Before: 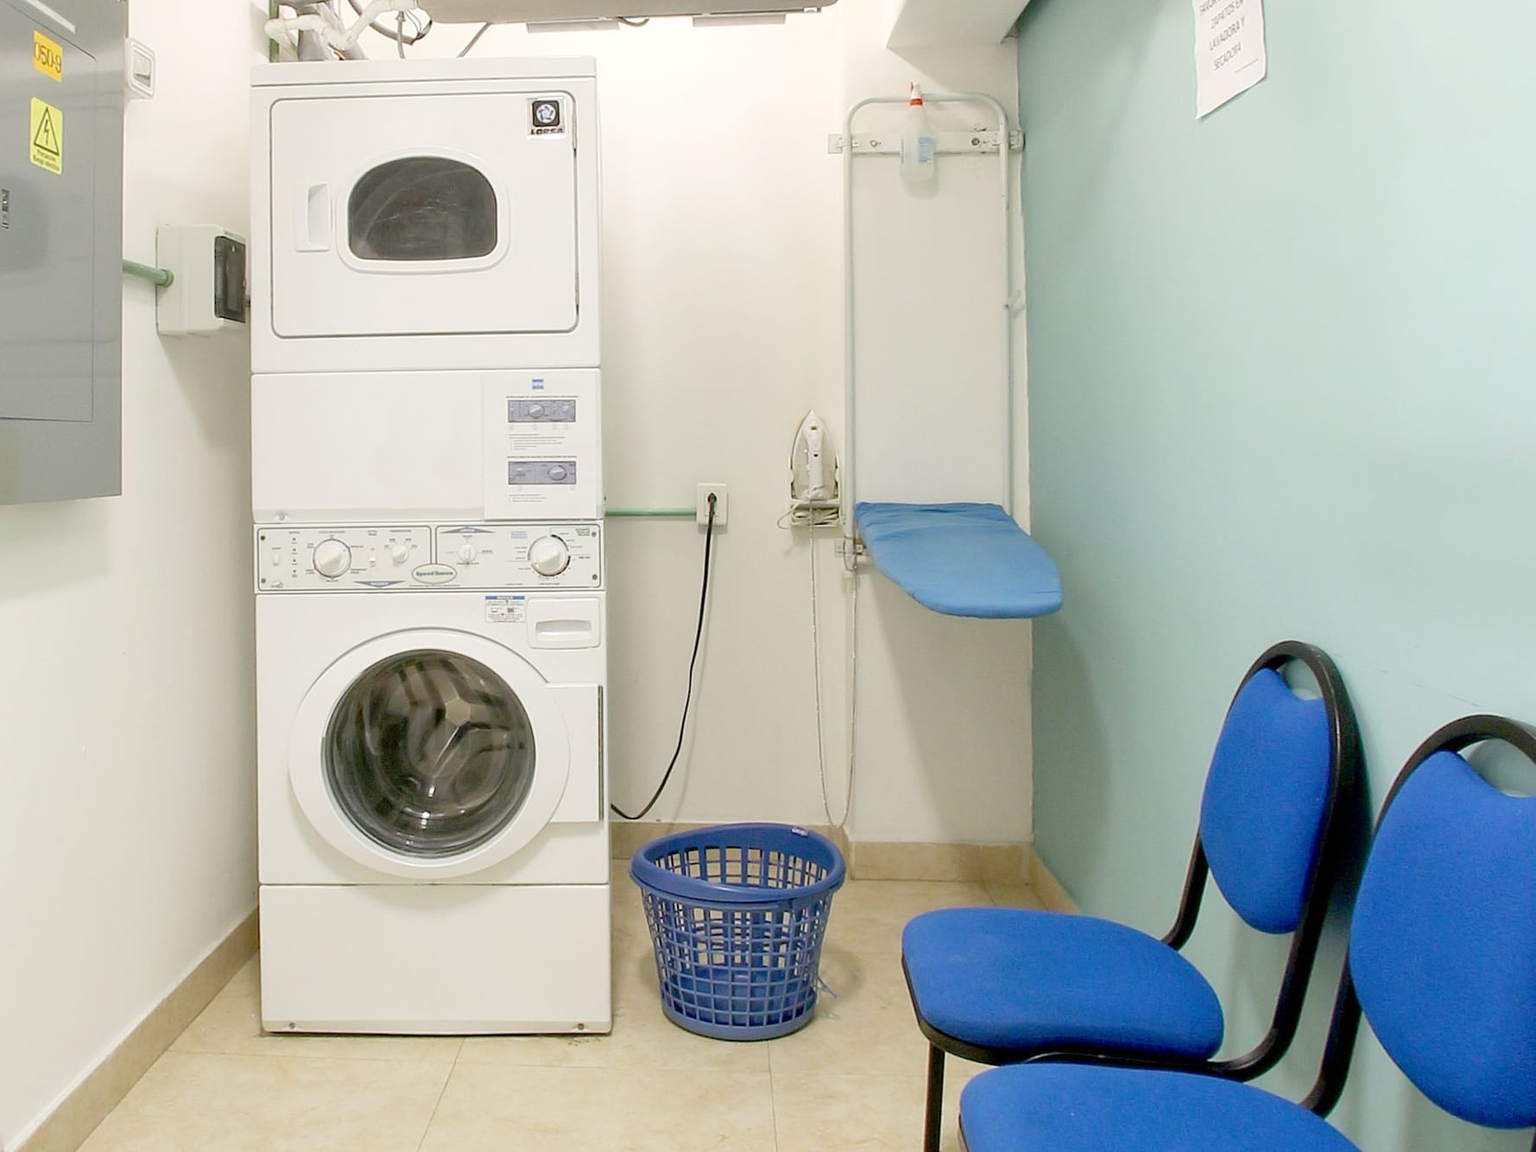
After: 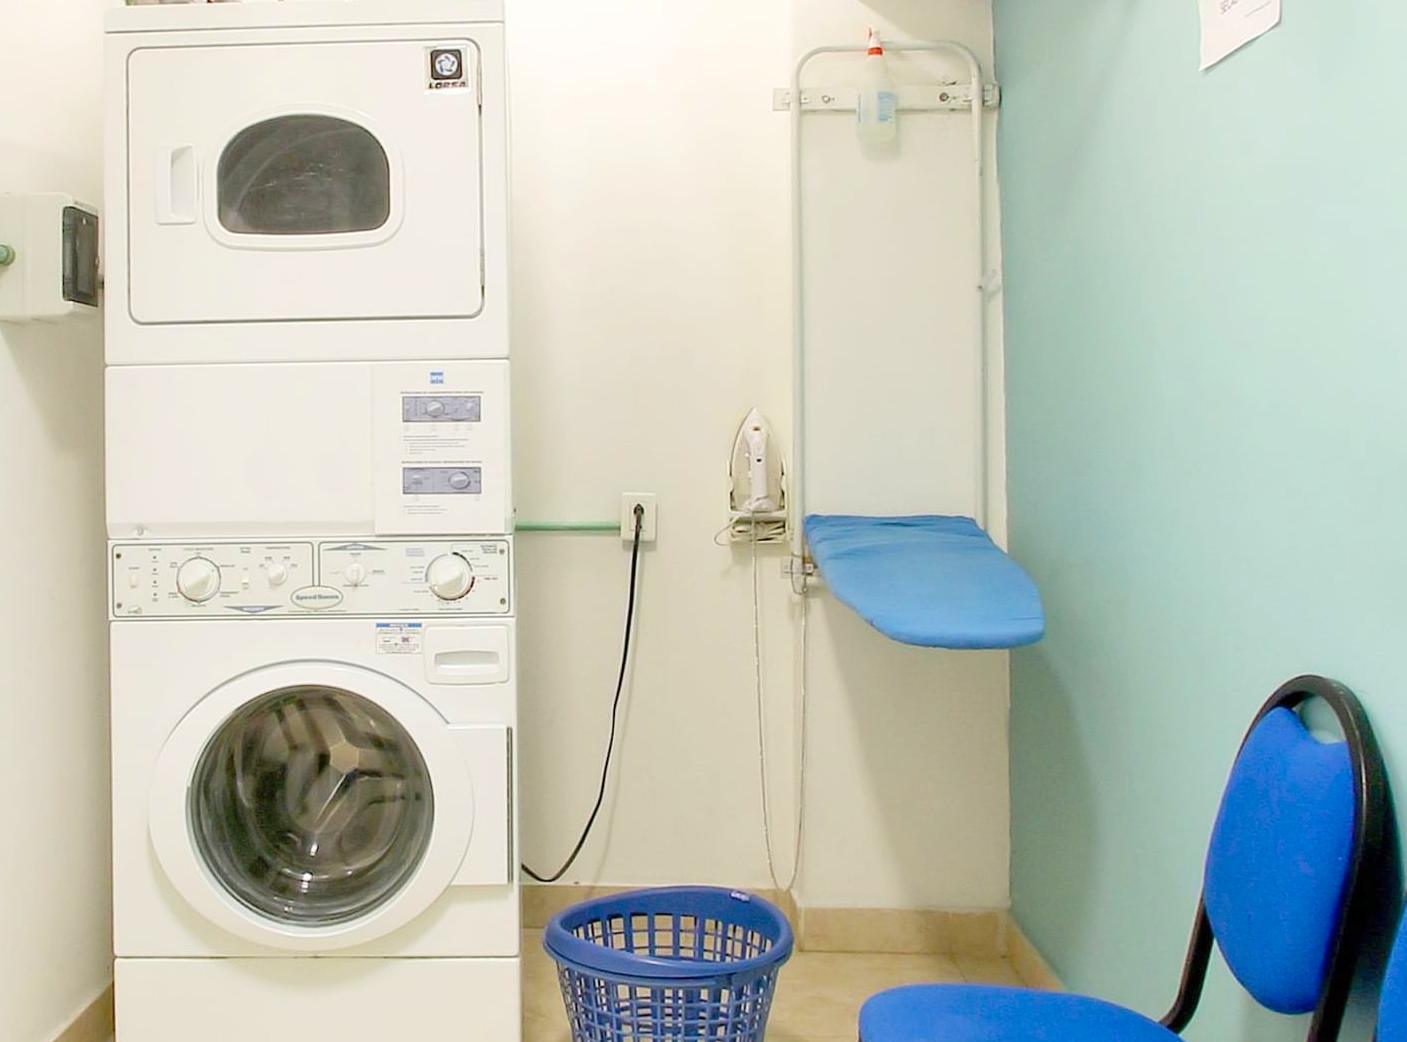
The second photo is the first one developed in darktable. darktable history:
crop and rotate: left 10.559%, top 5.068%, right 10.333%, bottom 16.759%
contrast brightness saturation: contrast 0.075, brightness 0.072, saturation 0.18
velvia: strength 10.02%
